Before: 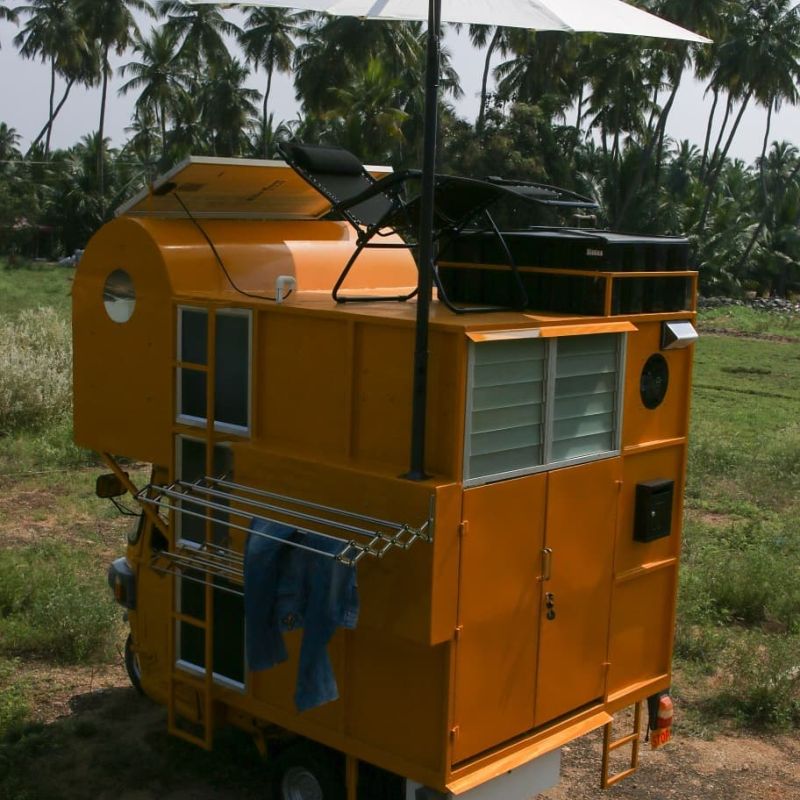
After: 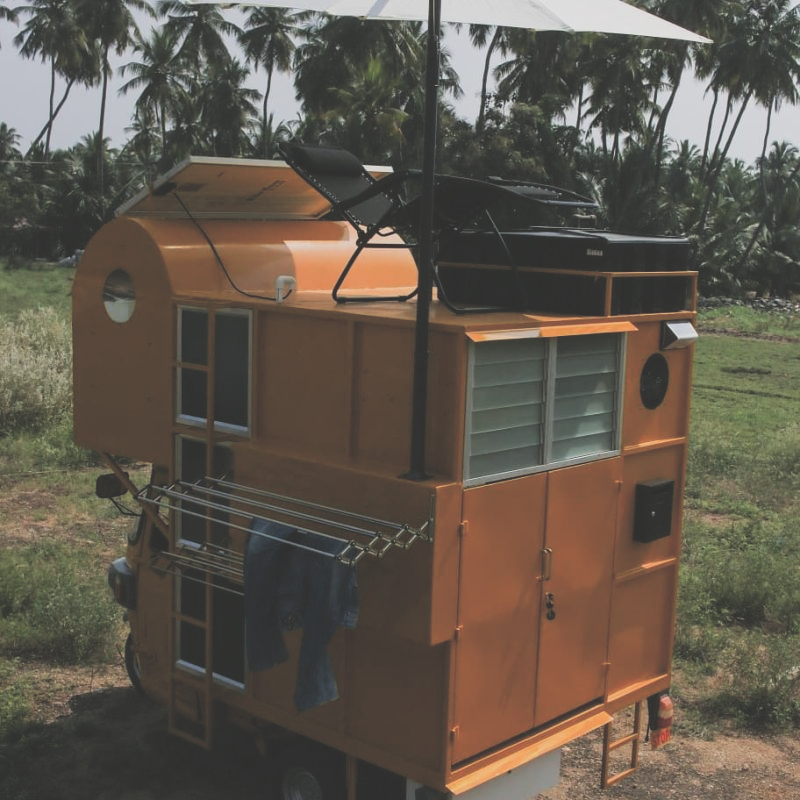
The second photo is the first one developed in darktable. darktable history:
exposure: black level correction -0.062, exposure -0.05 EV, compensate highlight preservation false
filmic rgb: black relative exposure -5 EV, hardness 2.88, contrast 1.3, highlights saturation mix -30%
